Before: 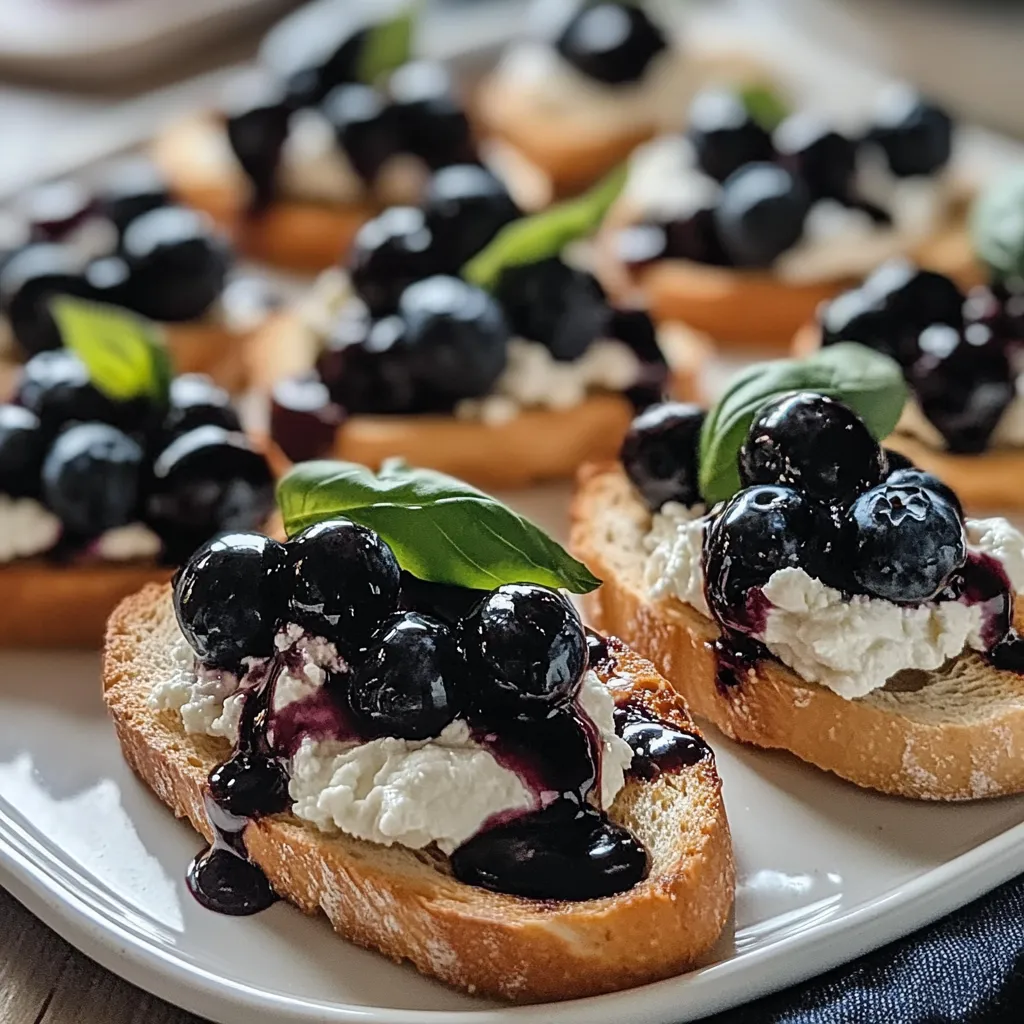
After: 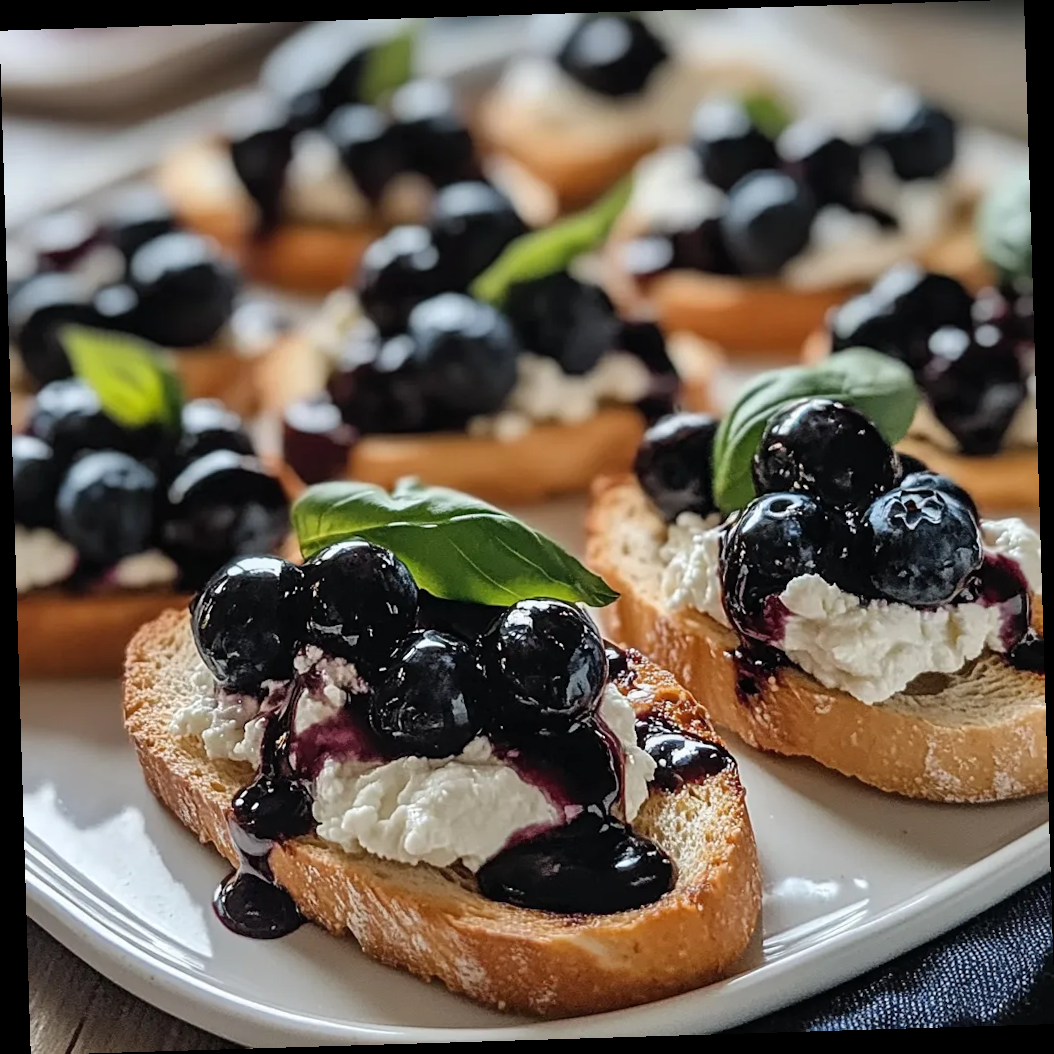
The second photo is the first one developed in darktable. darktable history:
rotate and perspective: rotation -1.75°, automatic cropping off
